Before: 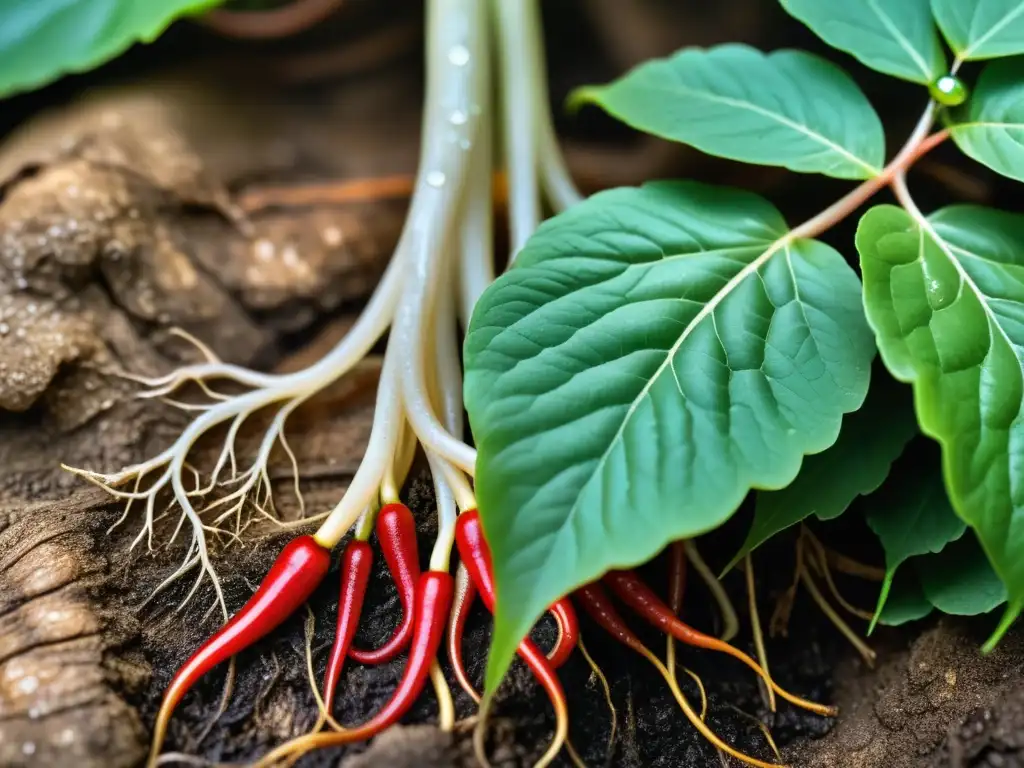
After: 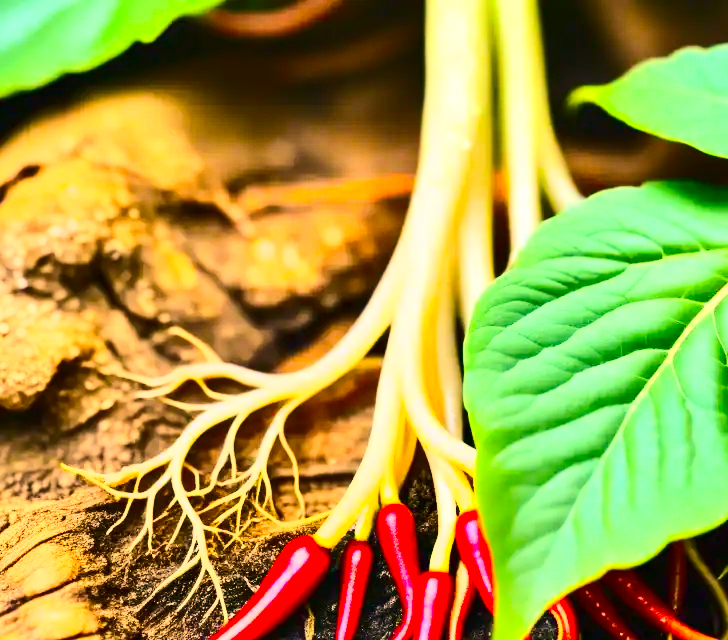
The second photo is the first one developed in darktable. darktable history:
contrast brightness saturation: contrast 0.4, brightness 0.1, saturation 0.21
color correction: highlights a* 15, highlights b* 31.55
grain: coarseness 0.81 ISO, strength 1.34%, mid-tones bias 0%
color balance rgb: perceptual saturation grading › global saturation 25%, perceptual brilliance grading › mid-tones 10%, perceptual brilliance grading › shadows 15%, global vibrance 20%
crop: right 28.885%, bottom 16.626%
exposure: black level correction 0, exposure 0.9 EV, compensate highlight preservation false
fill light: on, module defaults
